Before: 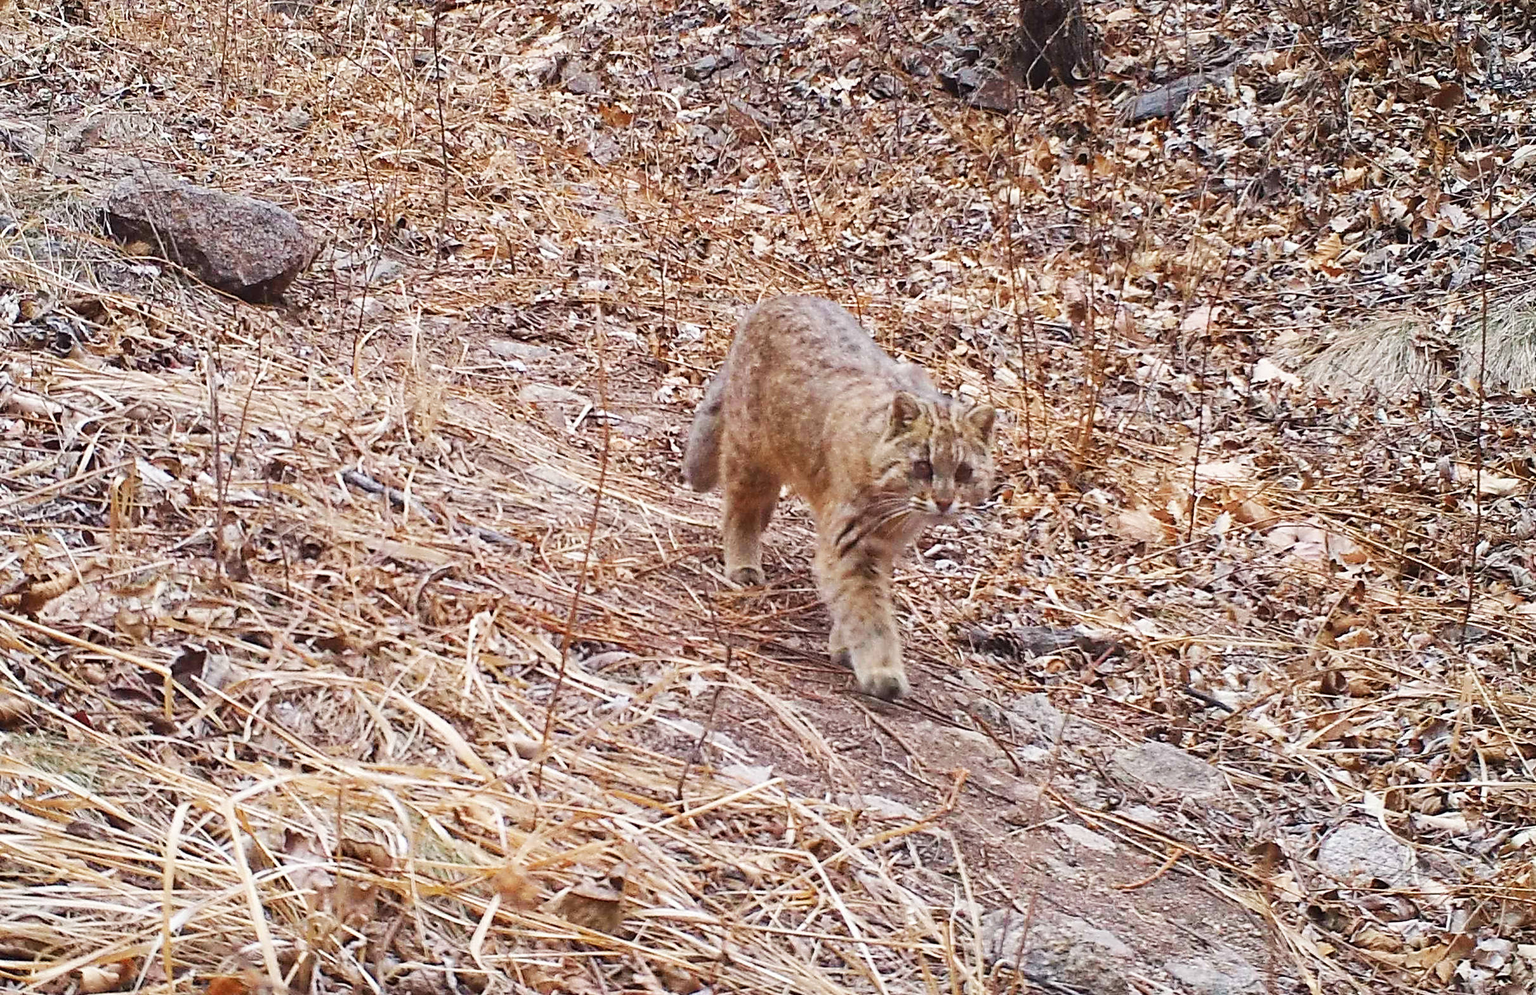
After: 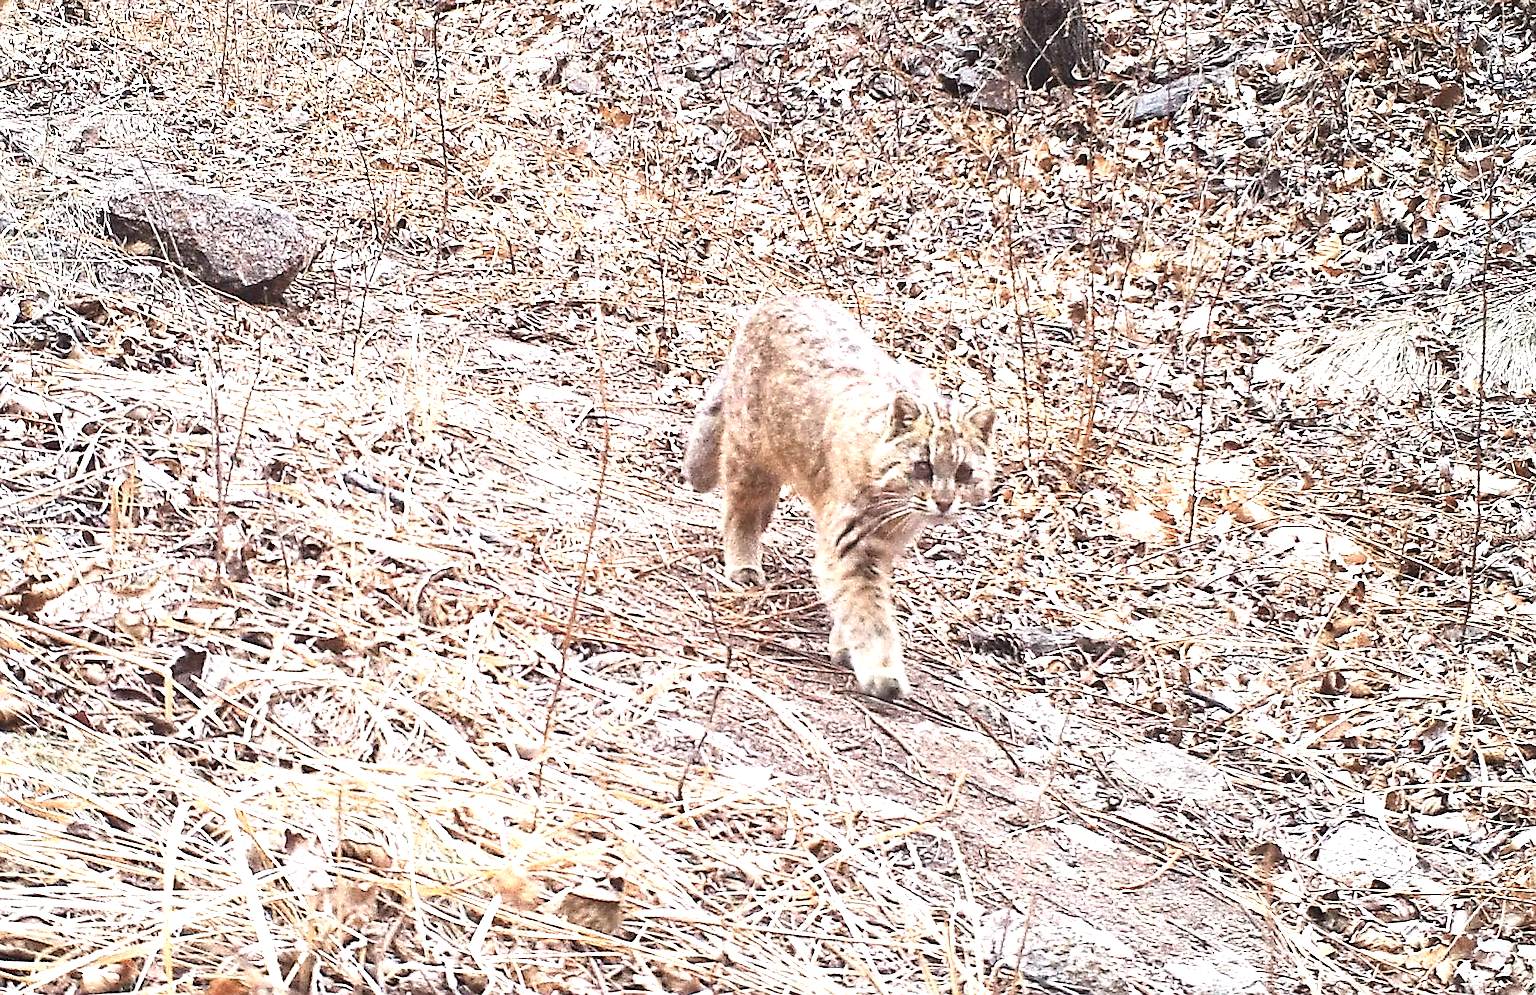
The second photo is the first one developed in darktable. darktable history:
exposure: black level correction 0, exposure 1.2 EV, compensate highlight preservation false
contrast brightness saturation: contrast 0.101, saturation -0.353
sharpen: on, module defaults
